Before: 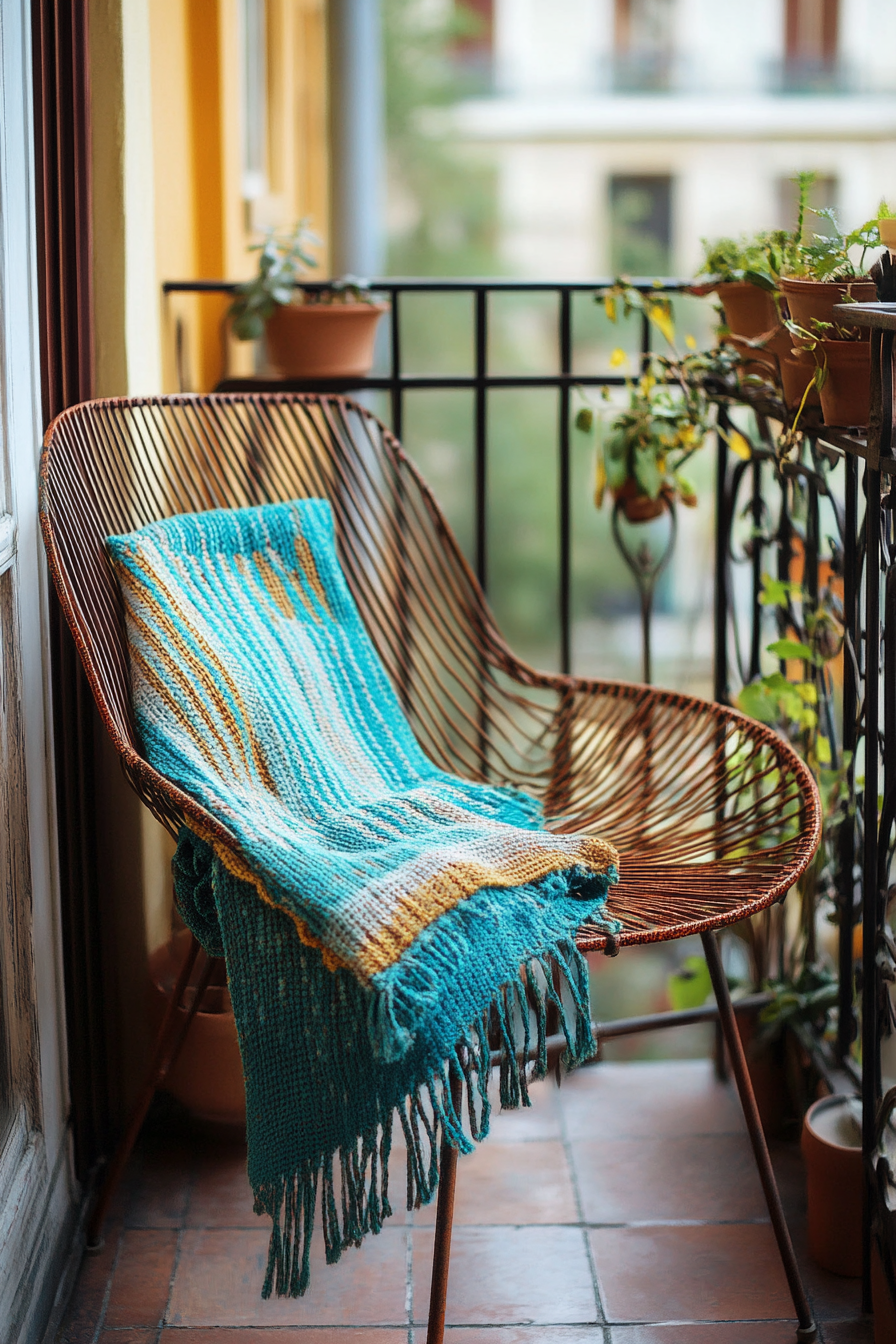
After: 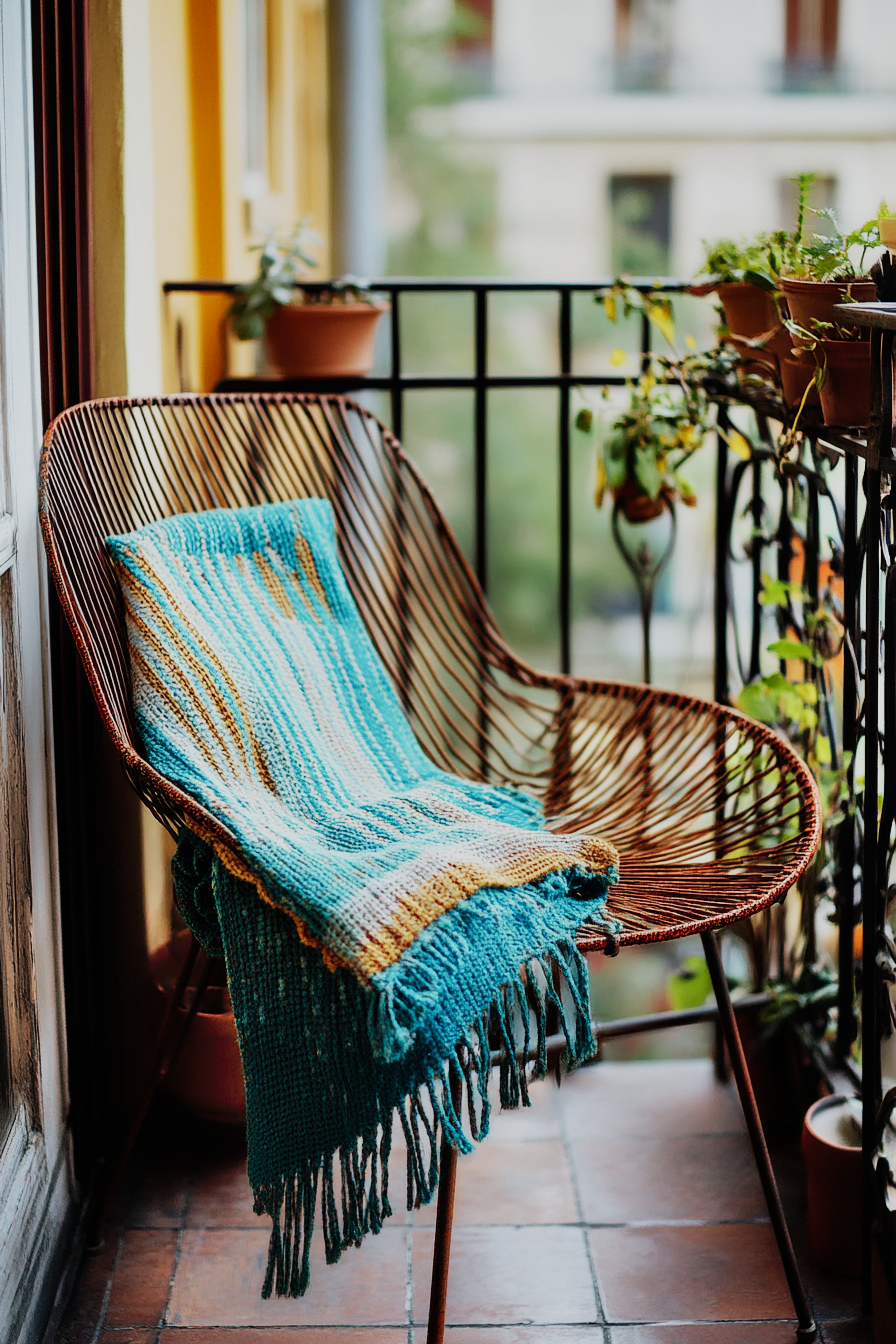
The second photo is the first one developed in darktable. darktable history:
sigmoid: contrast 1.6, skew -0.2, preserve hue 0%, red attenuation 0.1, red rotation 0.035, green attenuation 0.1, green rotation -0.017, blue attenuation 0.15, blue rotation -0.052, base primaries Rec2020
shadows and highlights: shadows 60, soften with gaussian
